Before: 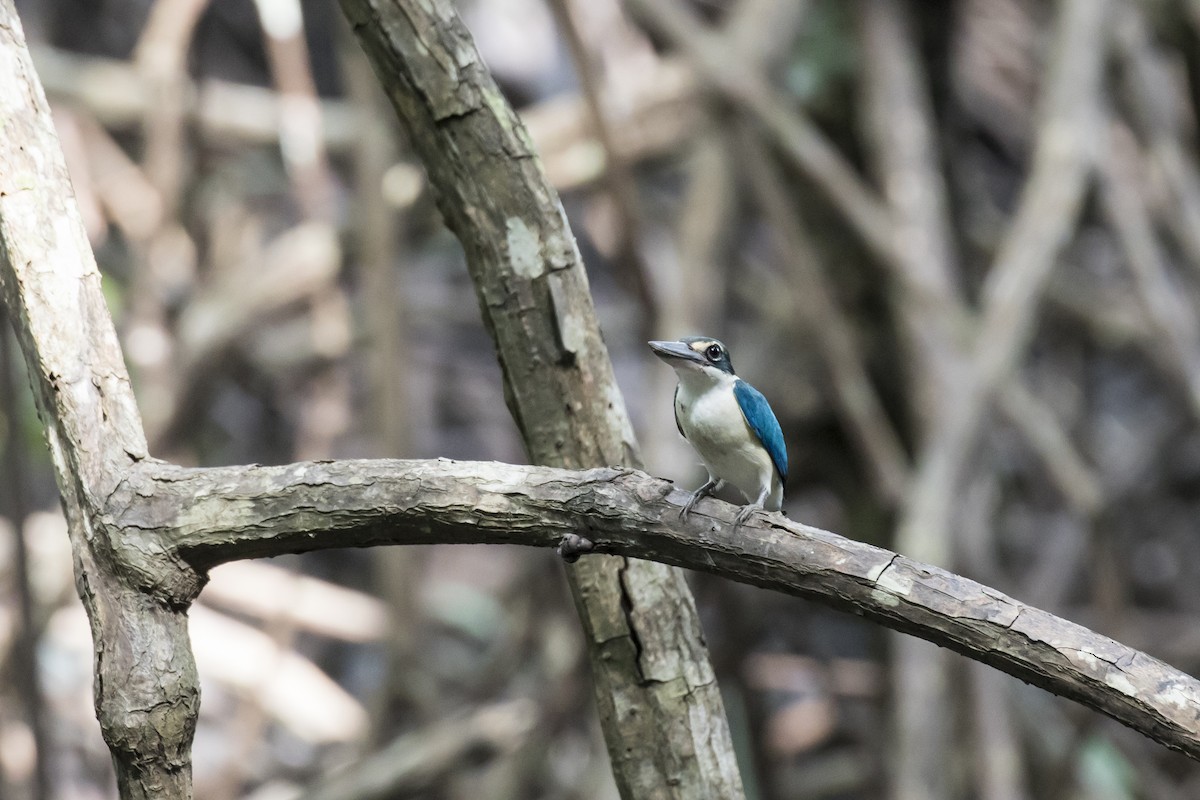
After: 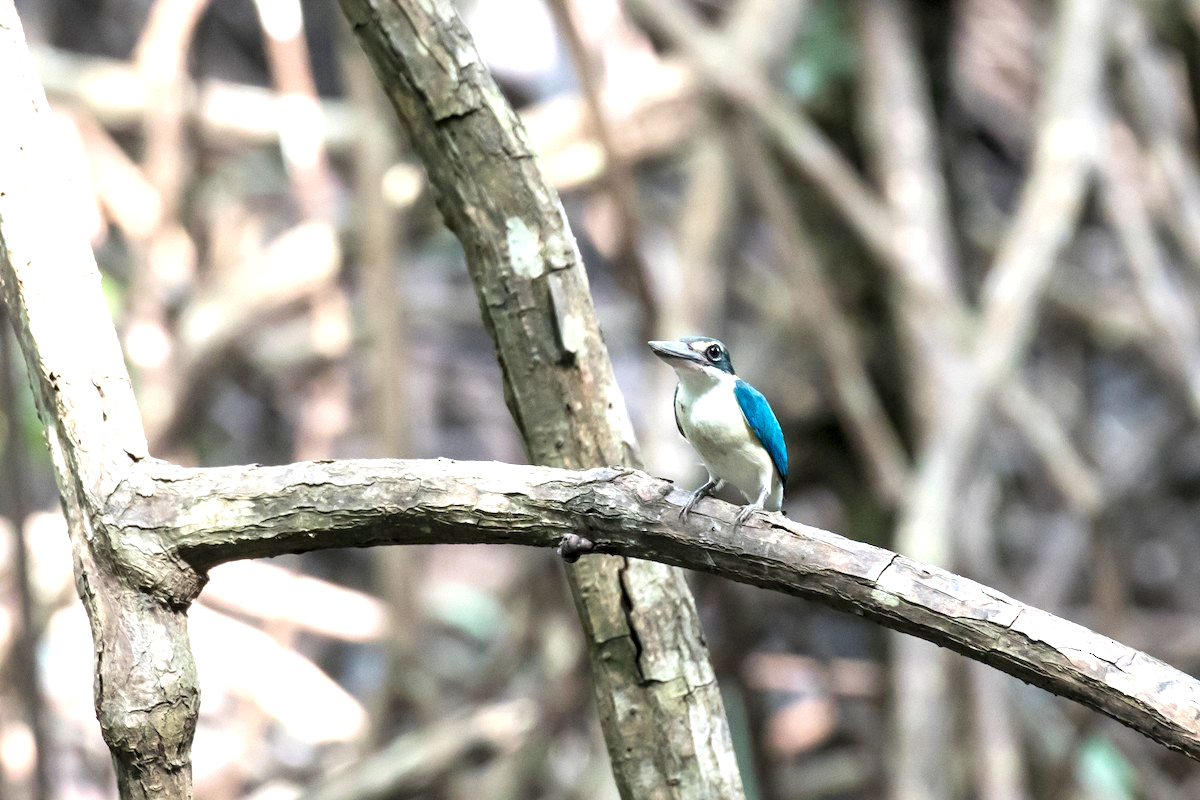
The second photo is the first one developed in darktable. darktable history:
exposure: black level correction 0.001, exposure 0.966 EV, compensate highlight preservation false
